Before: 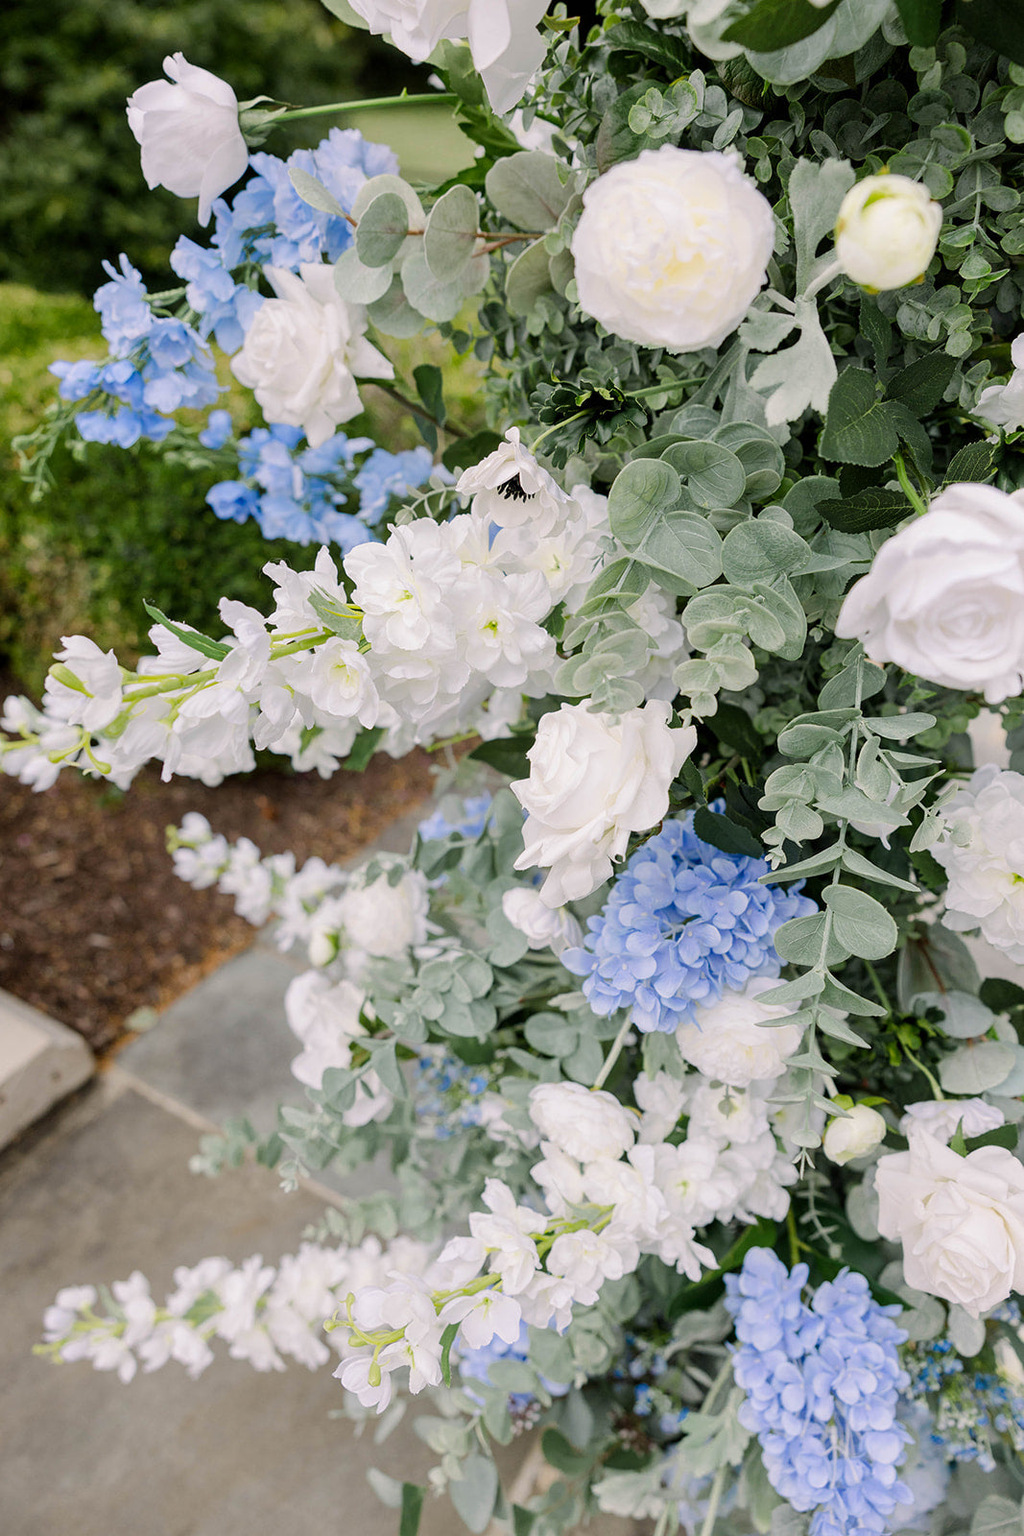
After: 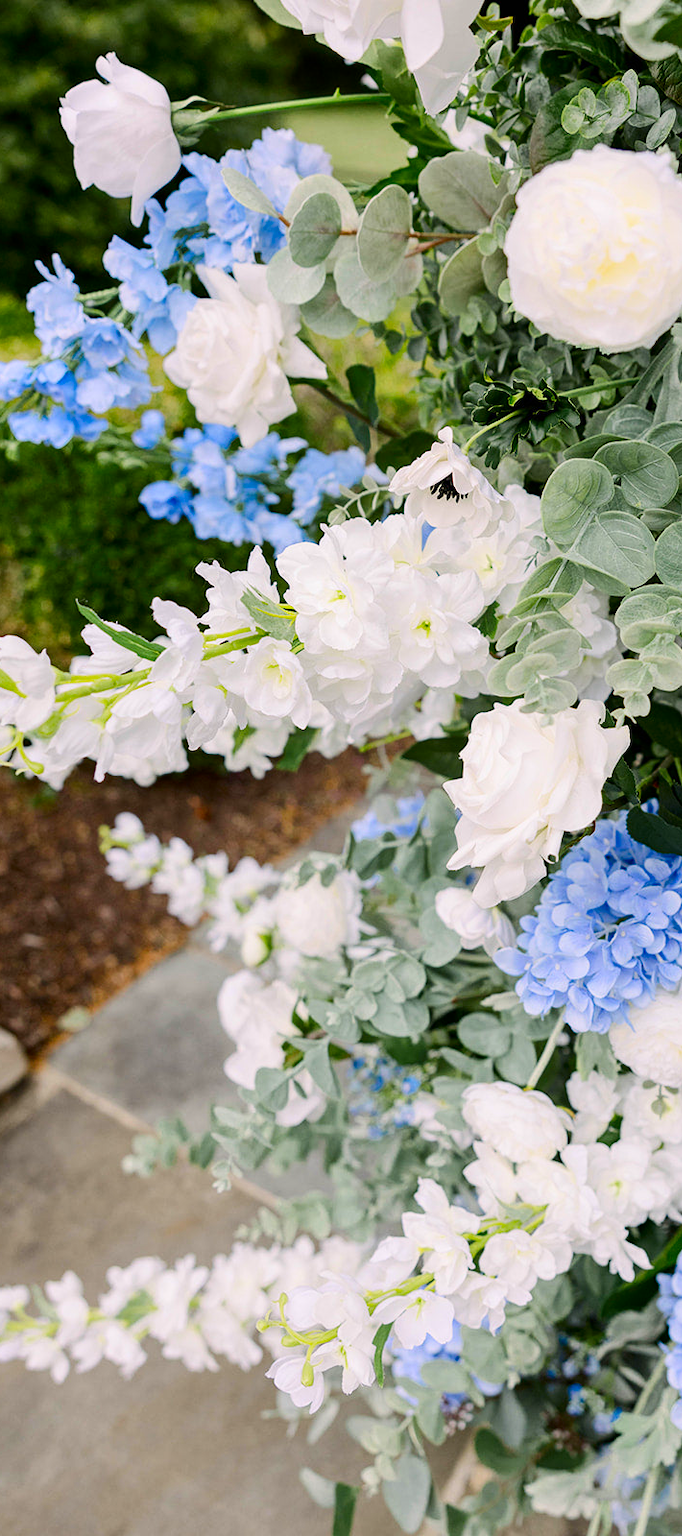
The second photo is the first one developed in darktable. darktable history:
exposure: compensate highlight preservation false
crop and rotate: left 6.617%, right 26.717%
contrast brightness saturation: contrast 0.18, saturation 0.3
